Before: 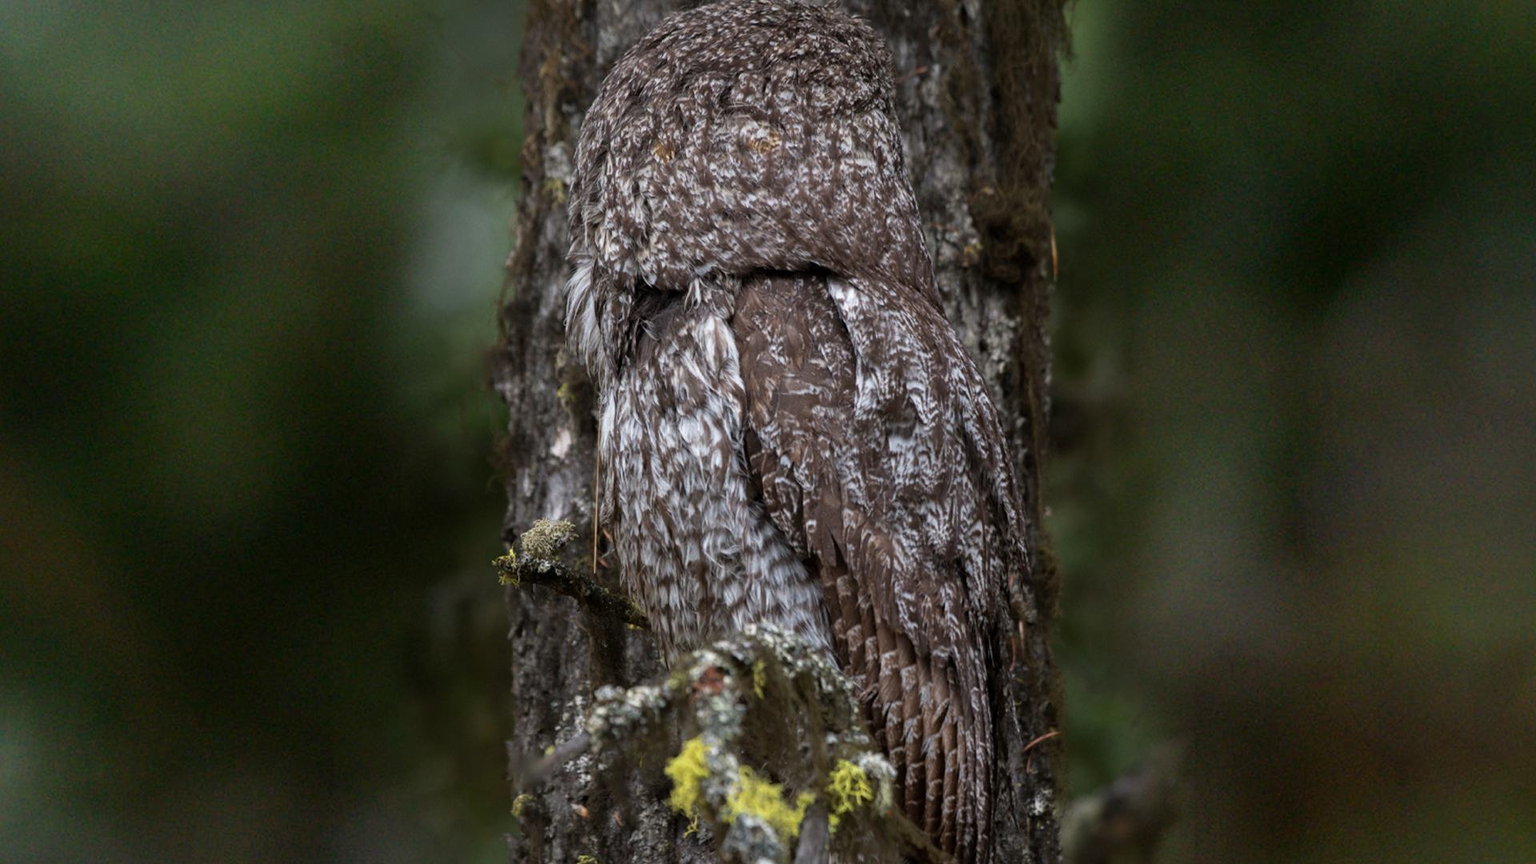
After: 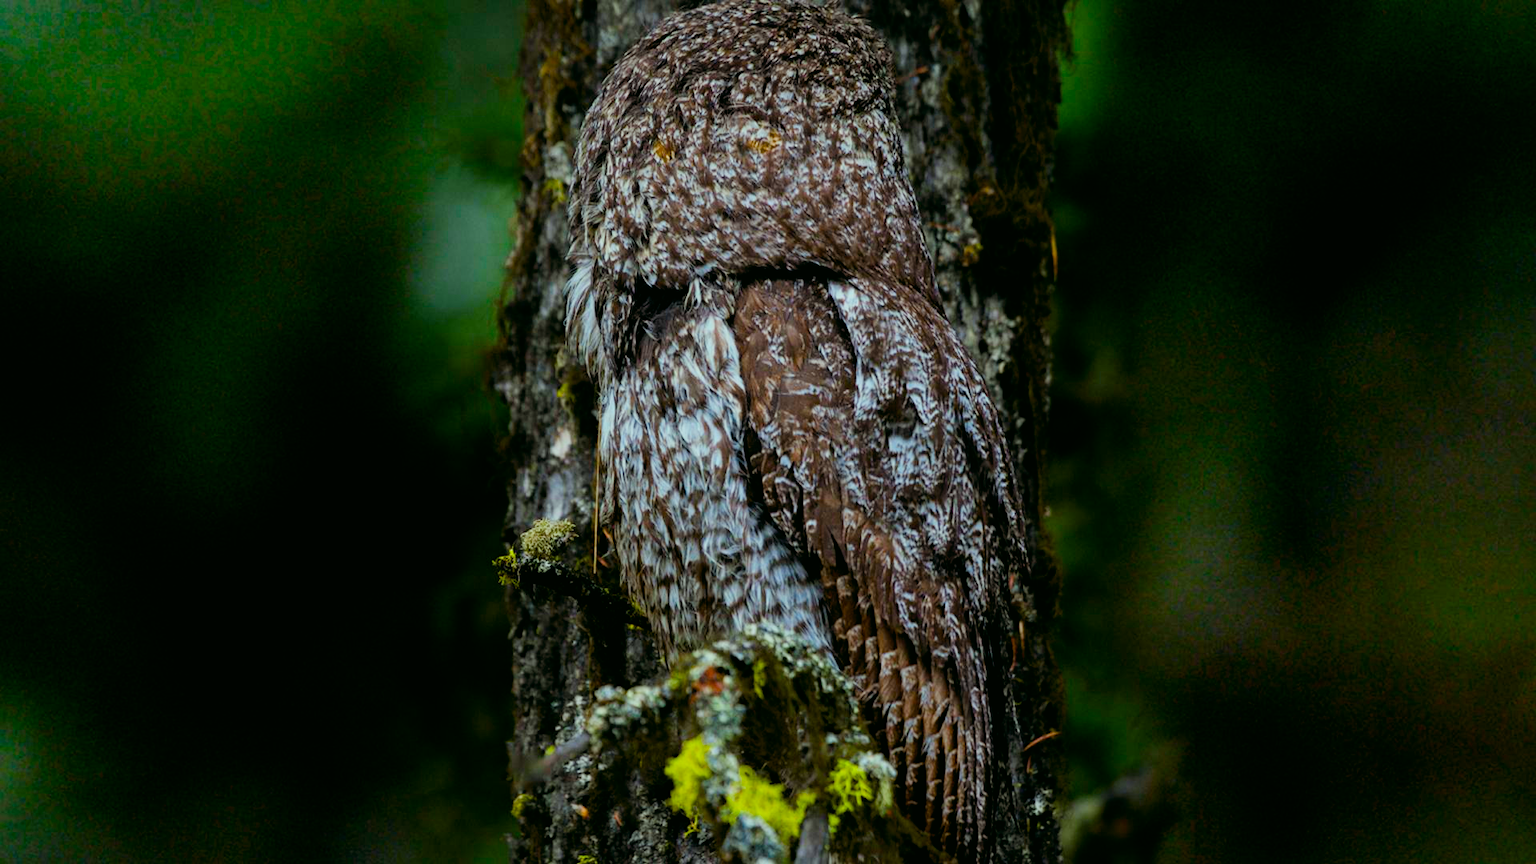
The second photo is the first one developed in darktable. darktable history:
color balance rgb: linear chroma grading › global chroma 16.938%, perceptual saturation grading › global saturation 34.678%, perceptual saturation grading › highlights -29.92%, perceptual saturation grading › shadows 34.538%, global vibrance 20%
color correction: highlights a* -7.66, highlights b* 1.27, shadows a* -3.66, saturation 1.43
filmic rgb: black relative exposure -5.1 EV, white relative exposure 3.96 EV, threshold 5.96 EV, hardness 2.89, contrast 1.195, enable highlight reconstruction true
